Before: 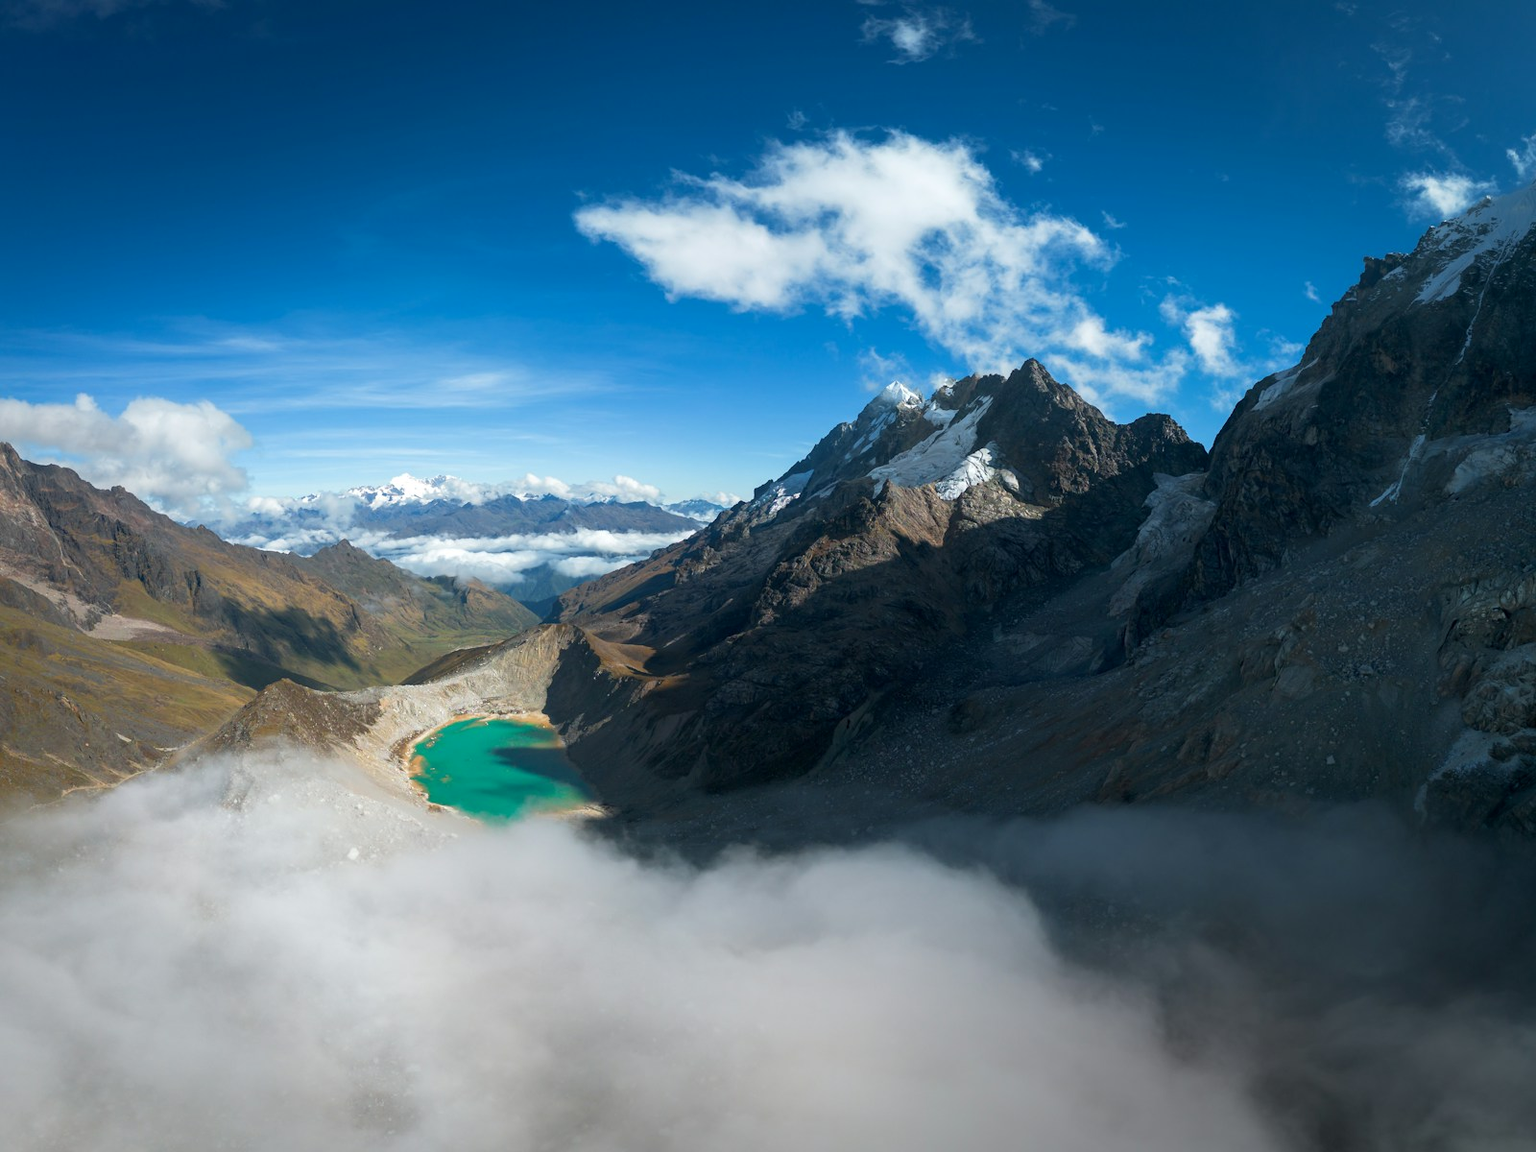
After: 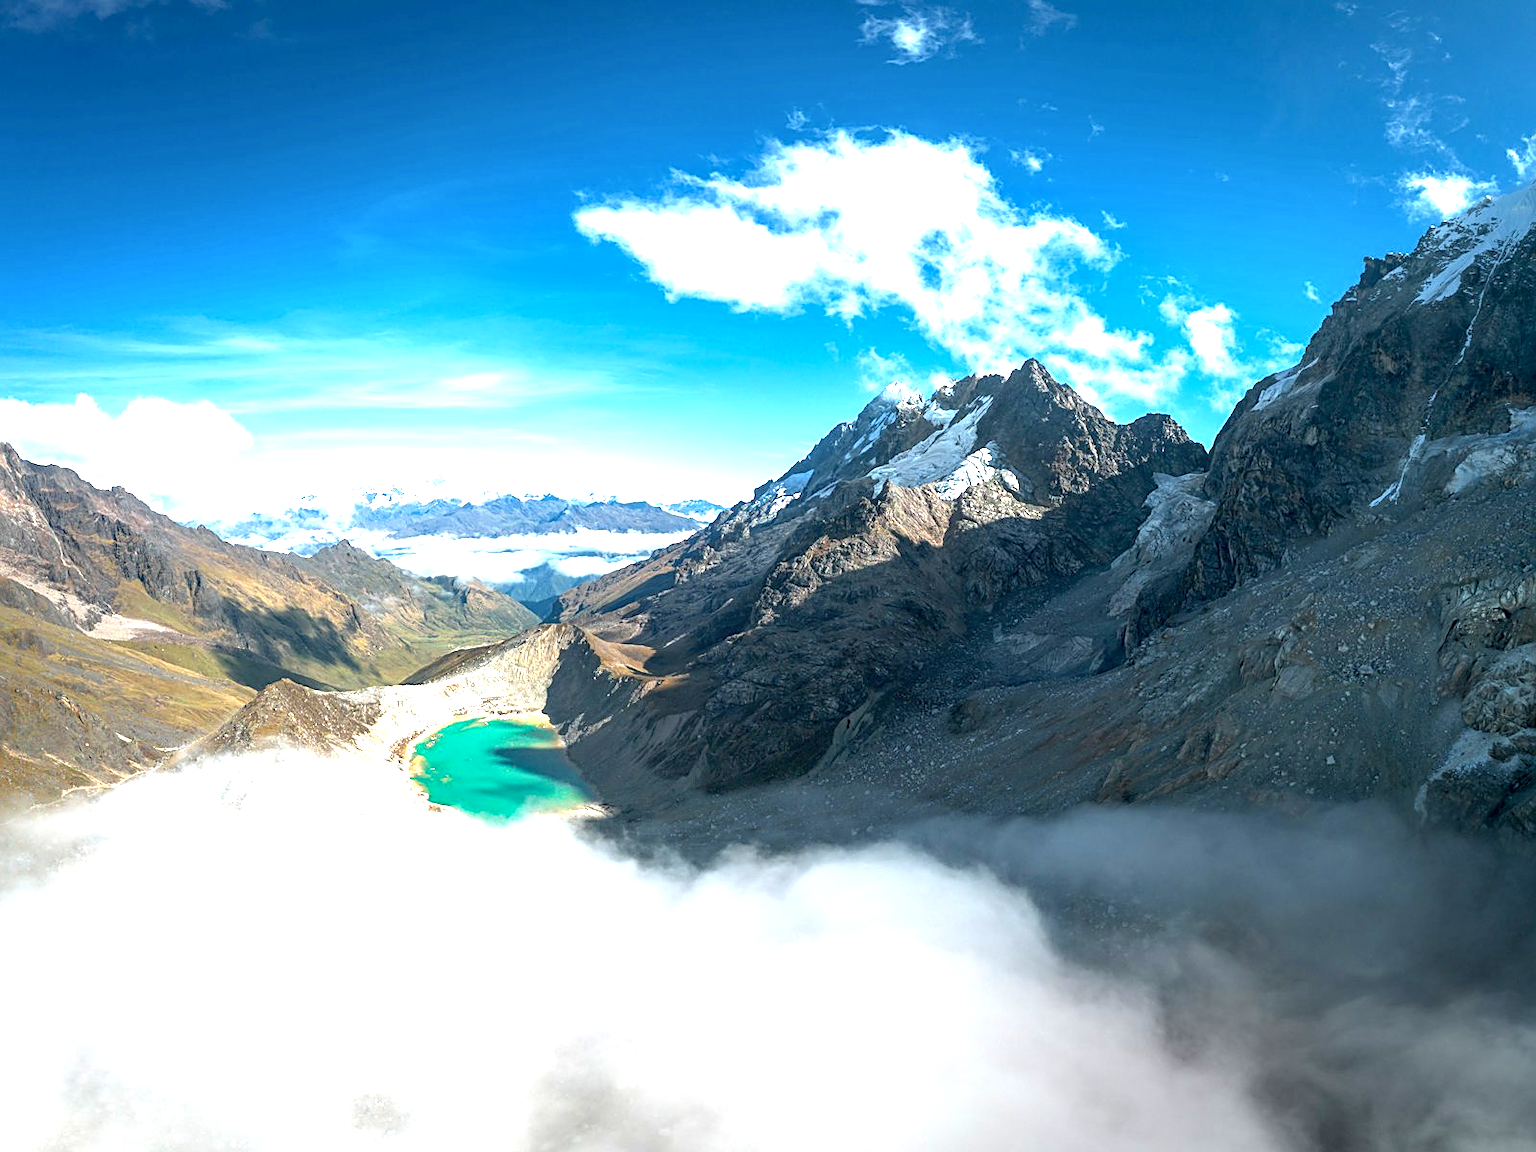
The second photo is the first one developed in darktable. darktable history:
sharpen: on, module defaults
exposure: black level correction 0, exposure 1.449 EV, compensate exposure bias true, compensate highlight preservation false
local contrast: detail 130%
tone equalizer: edges refinement/feathering 500, mask exposure compensation -1.57 EV, preserve details no
